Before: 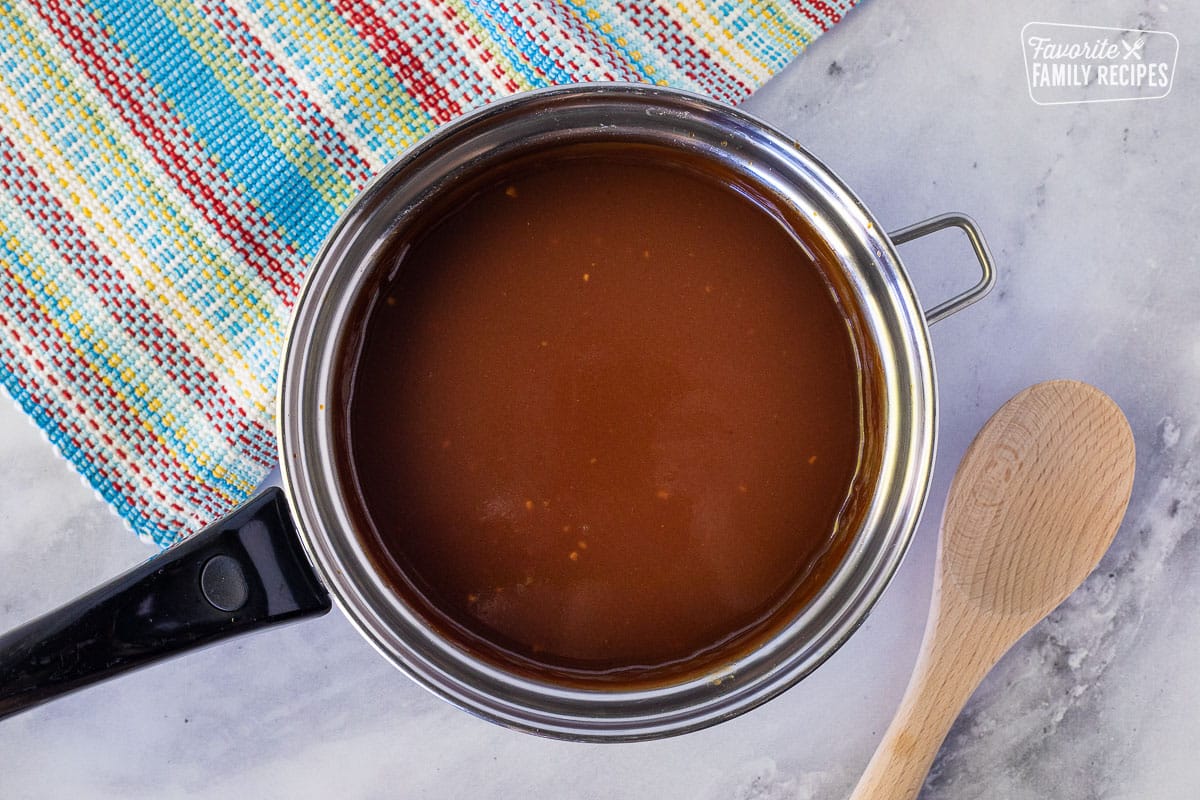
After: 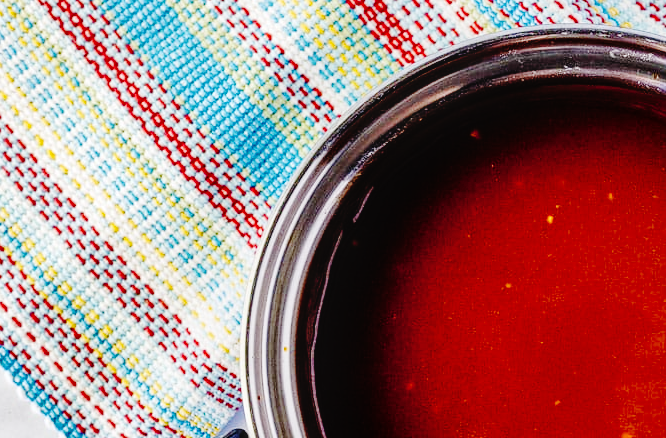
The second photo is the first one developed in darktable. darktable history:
shadows and highlights: shadows 36.4, highlights -28.09, soften with gaussian
crop and rotate: left 3.054%, top 7.478%, right 41.402%, bottom 37.749%
local contrast: on, module defaults
base curve: curves: ch0 [(0, 0) (0.036, 0.01) (0.123, 0.254) (0.258, 0.504) (0.507, 0.748) (1, 1)], preserve colors none
